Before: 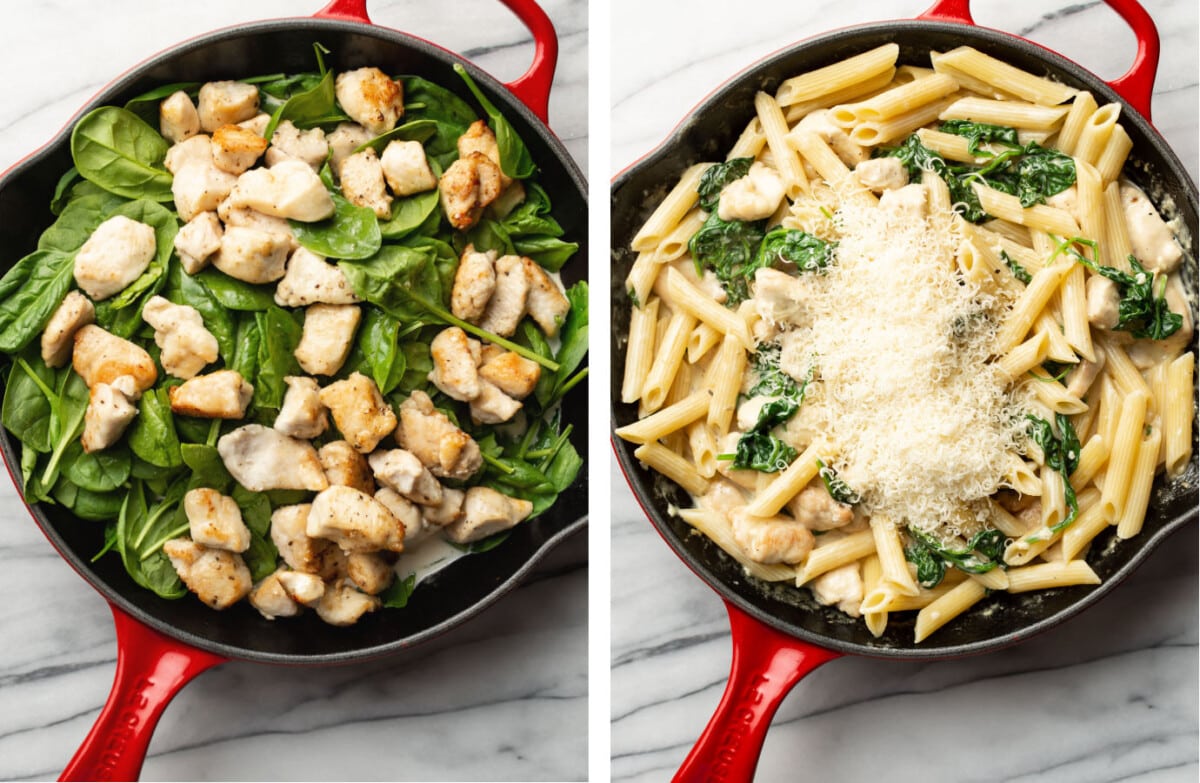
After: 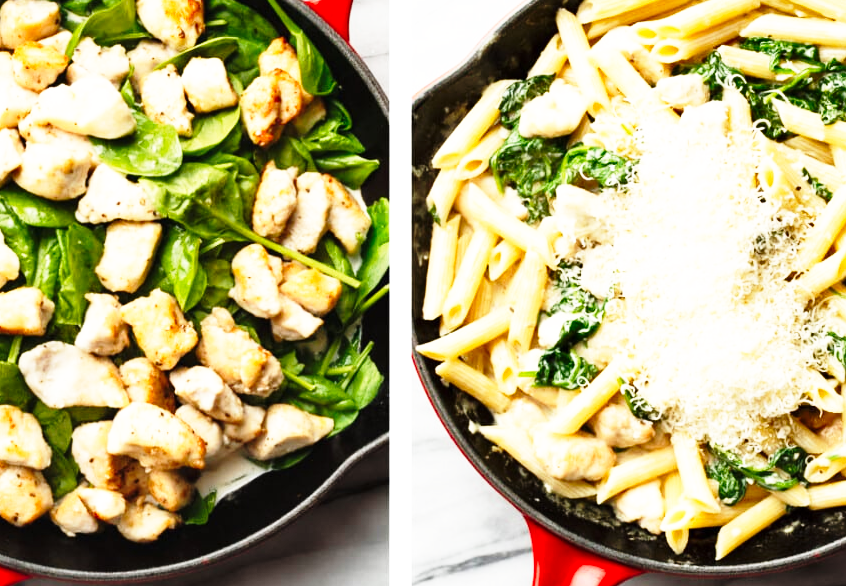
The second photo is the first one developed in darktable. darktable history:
base curve: curves: ch0 [(0, 0) (0.026, 0.03) (0.109, 0.232) (0.351, 0.748) (0.669, 0.968) (1, 1)], preserve colors none
crop and rotate: left 16.654%, top 10.767%, right 12.846%, bottom 14.386%
shadows and highlights: shadows 35.54, highlights -34.83, soften with gaussian
